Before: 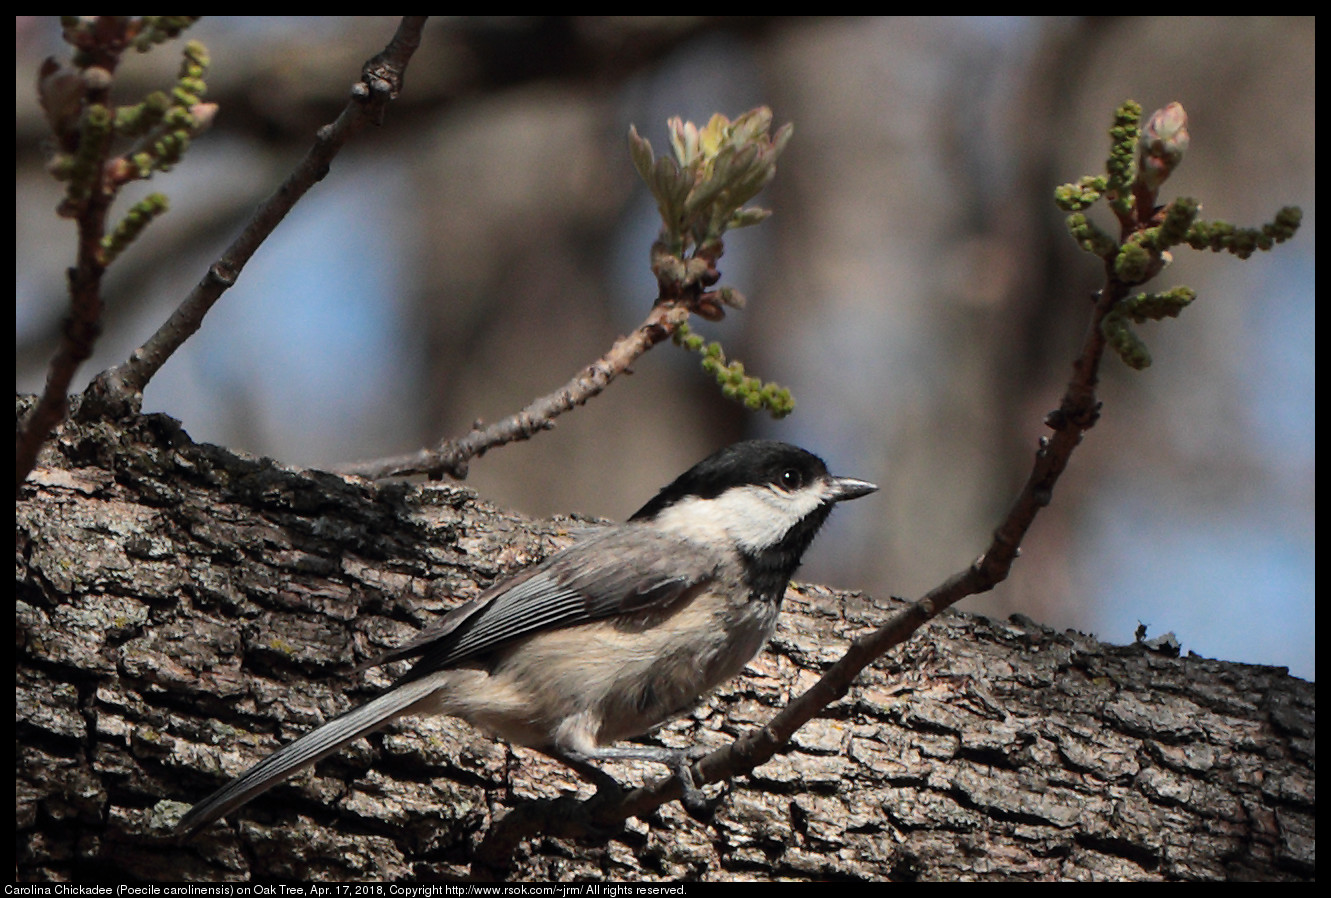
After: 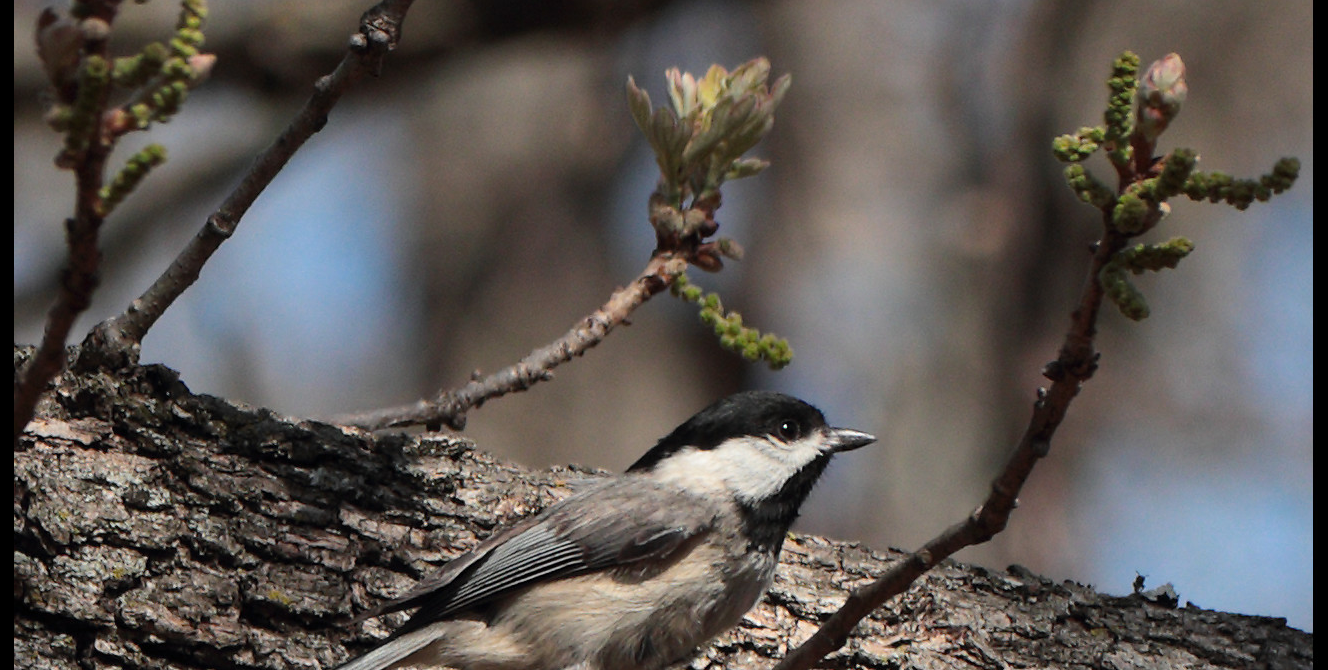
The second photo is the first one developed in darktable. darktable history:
crop: left 0.21%, top 5.557%, bottom 19.824%
